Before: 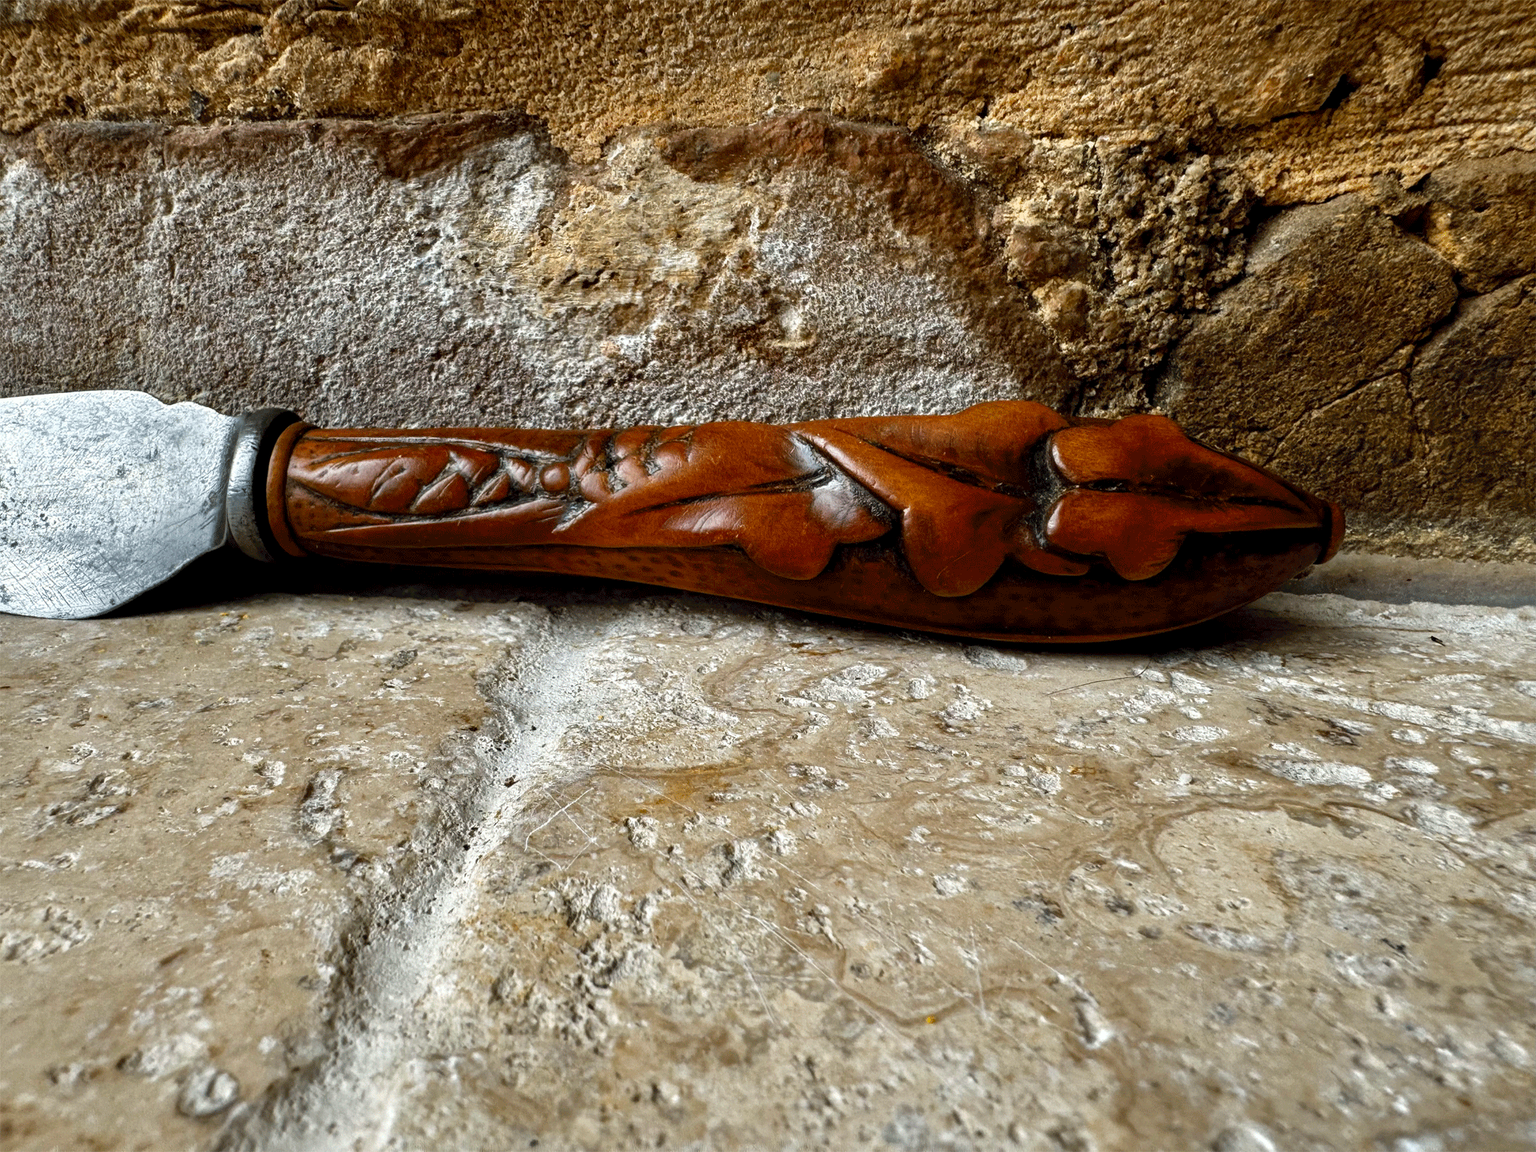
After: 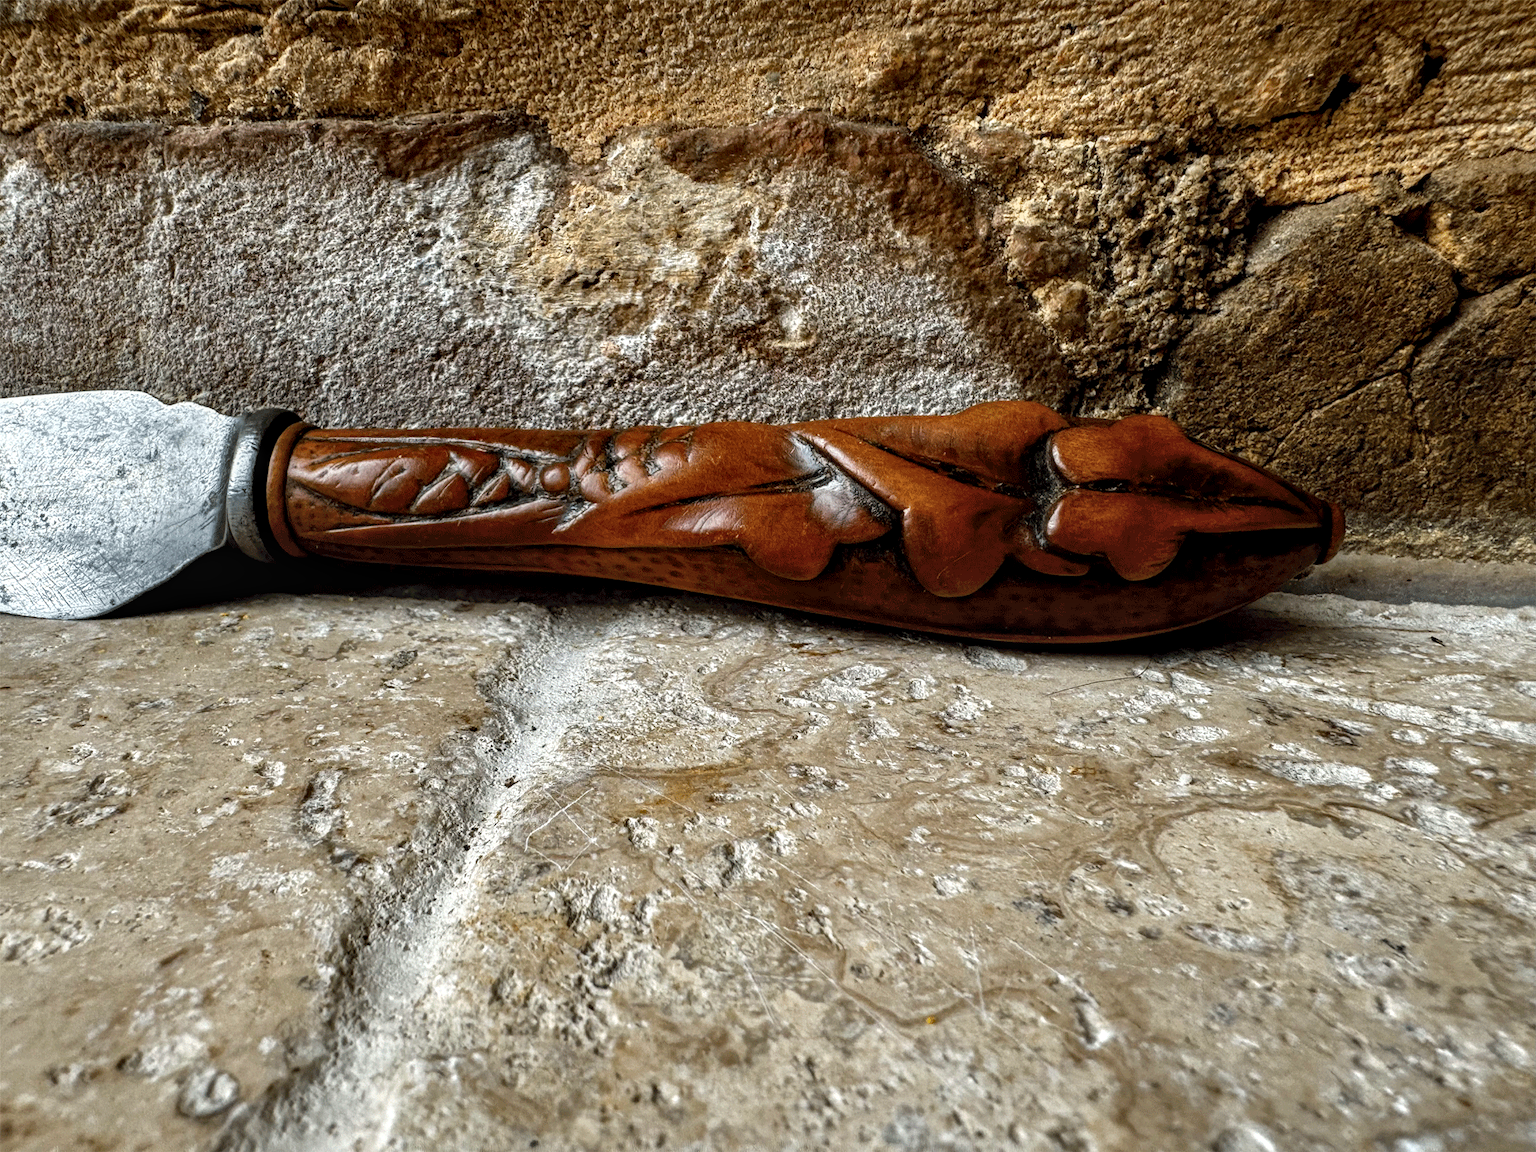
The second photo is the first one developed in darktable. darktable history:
contrast brightness saturation: saturation -0.101
local contrast: on, module defaults
